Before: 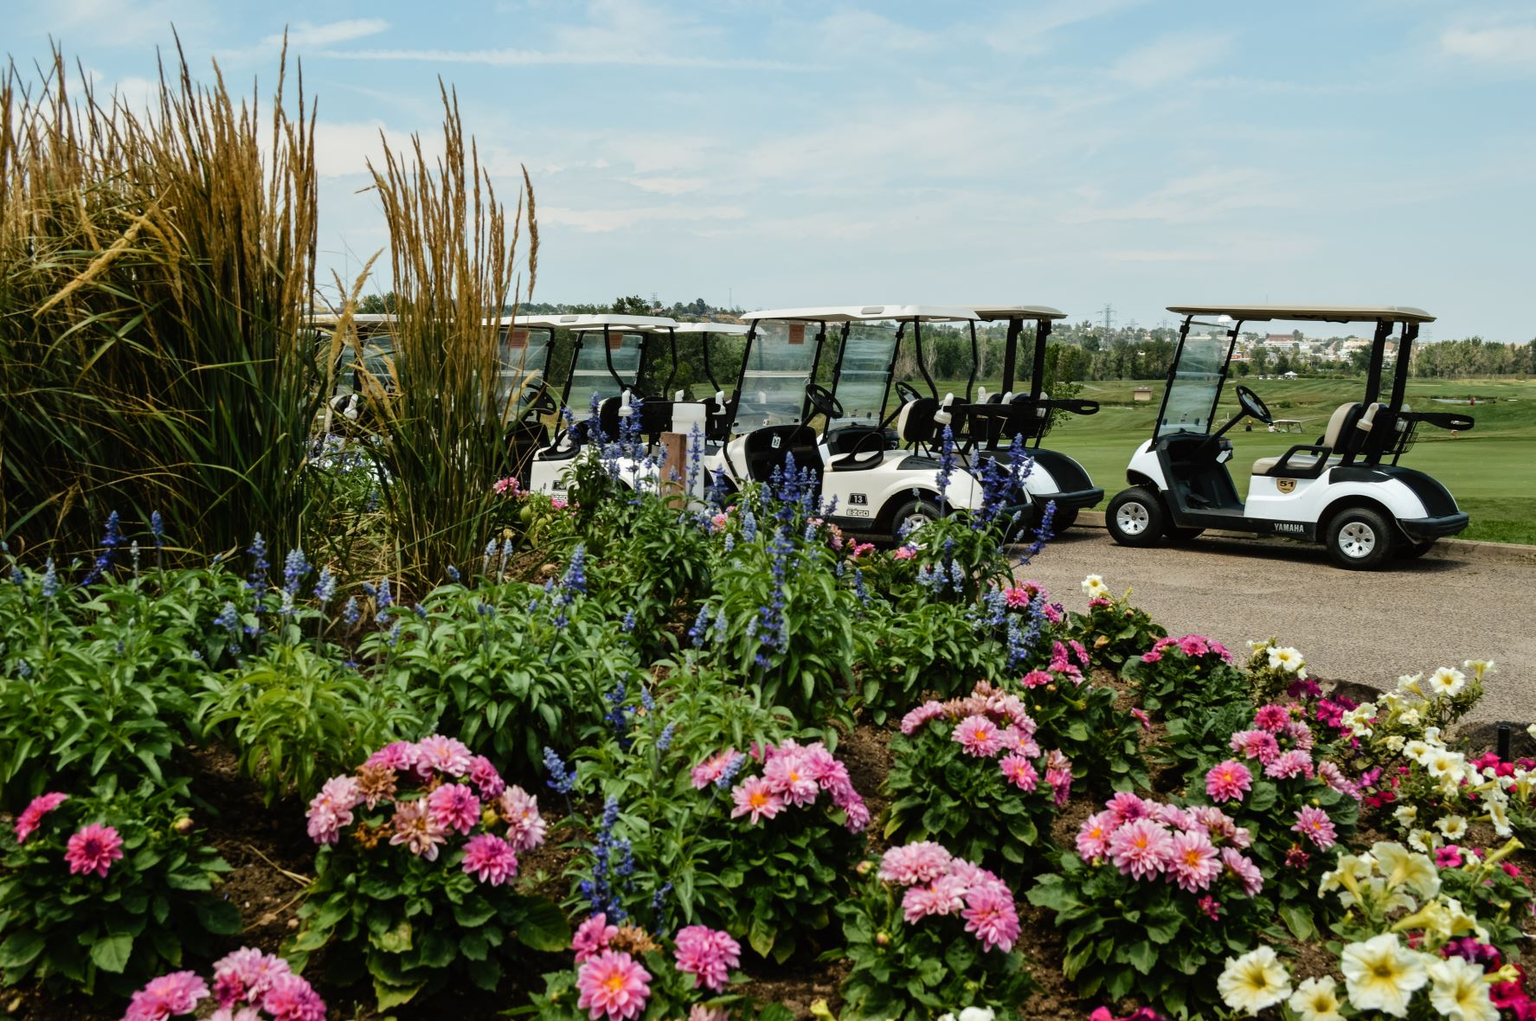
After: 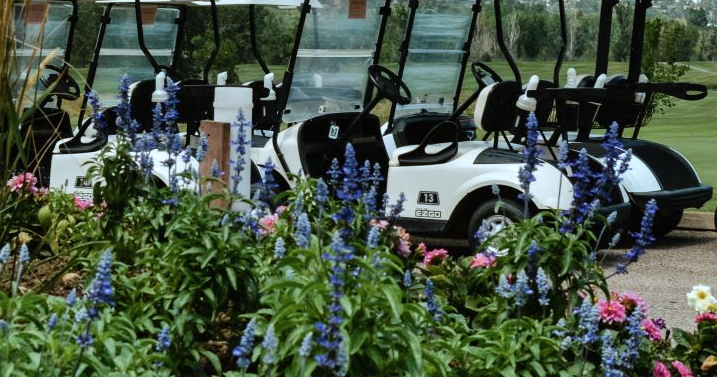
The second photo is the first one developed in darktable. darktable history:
color correction: highlights a* -4.18, highlights b* -10.81
crop: left 31.751%, top 32.172%, right 27.8%, bottom 35.83%
